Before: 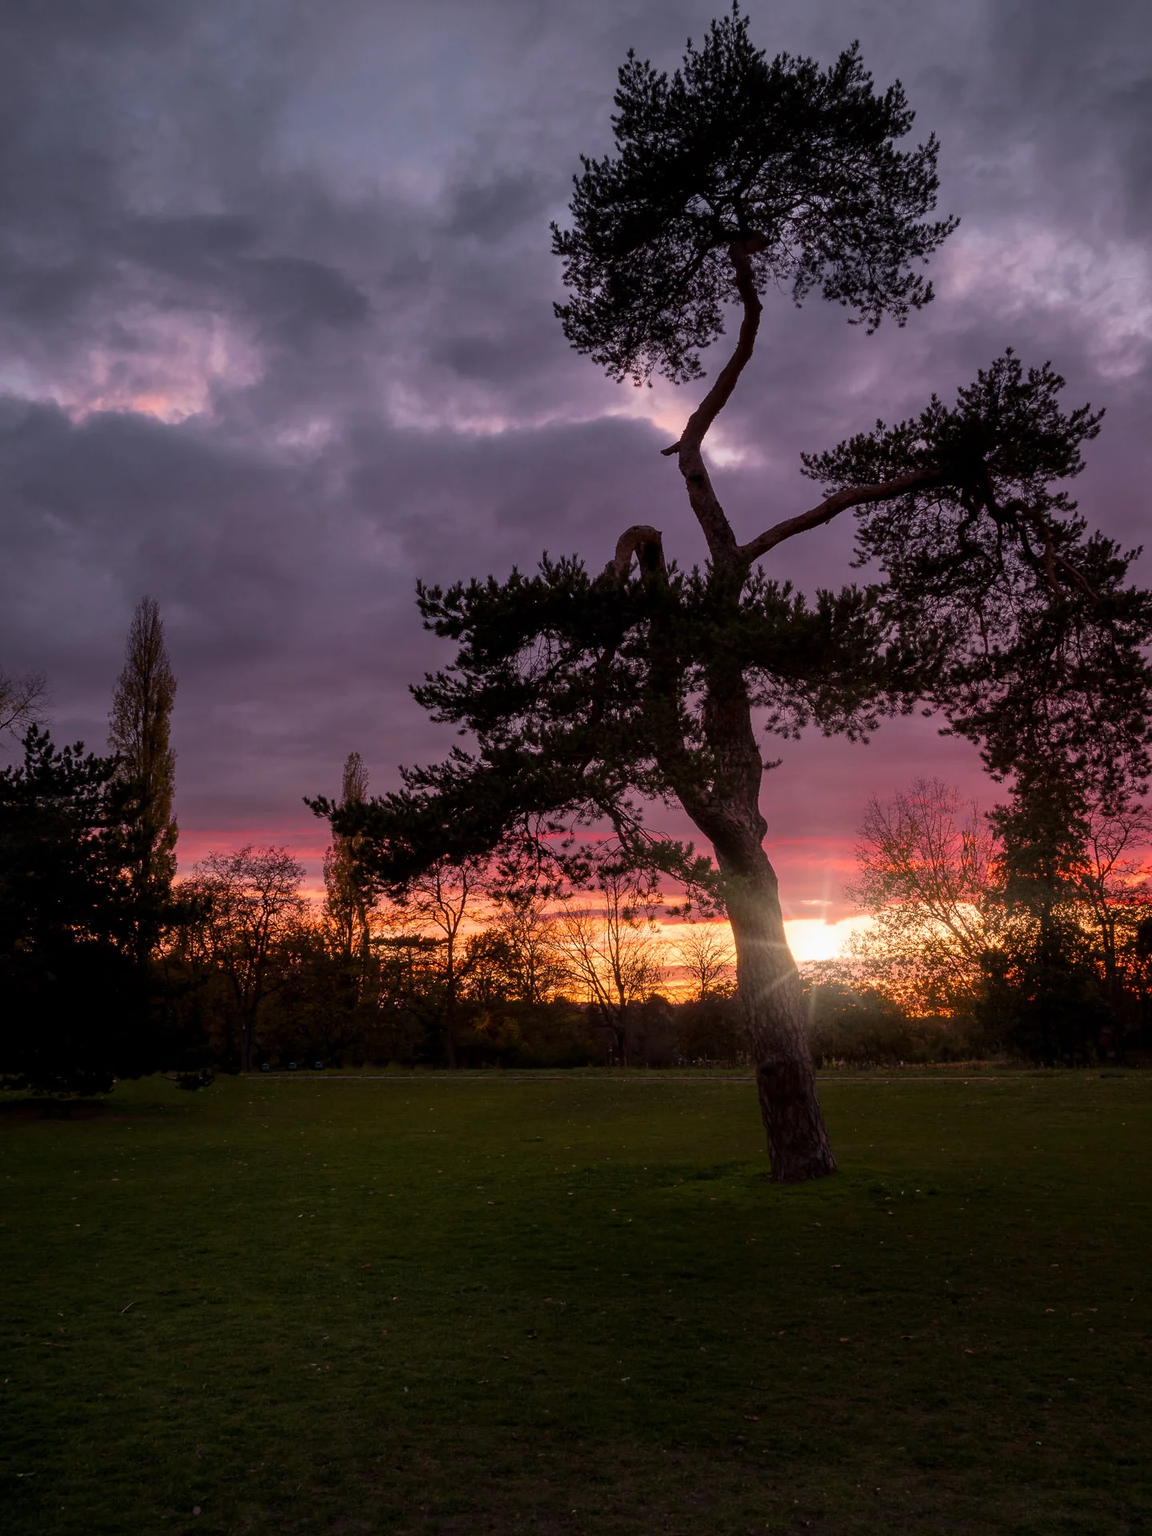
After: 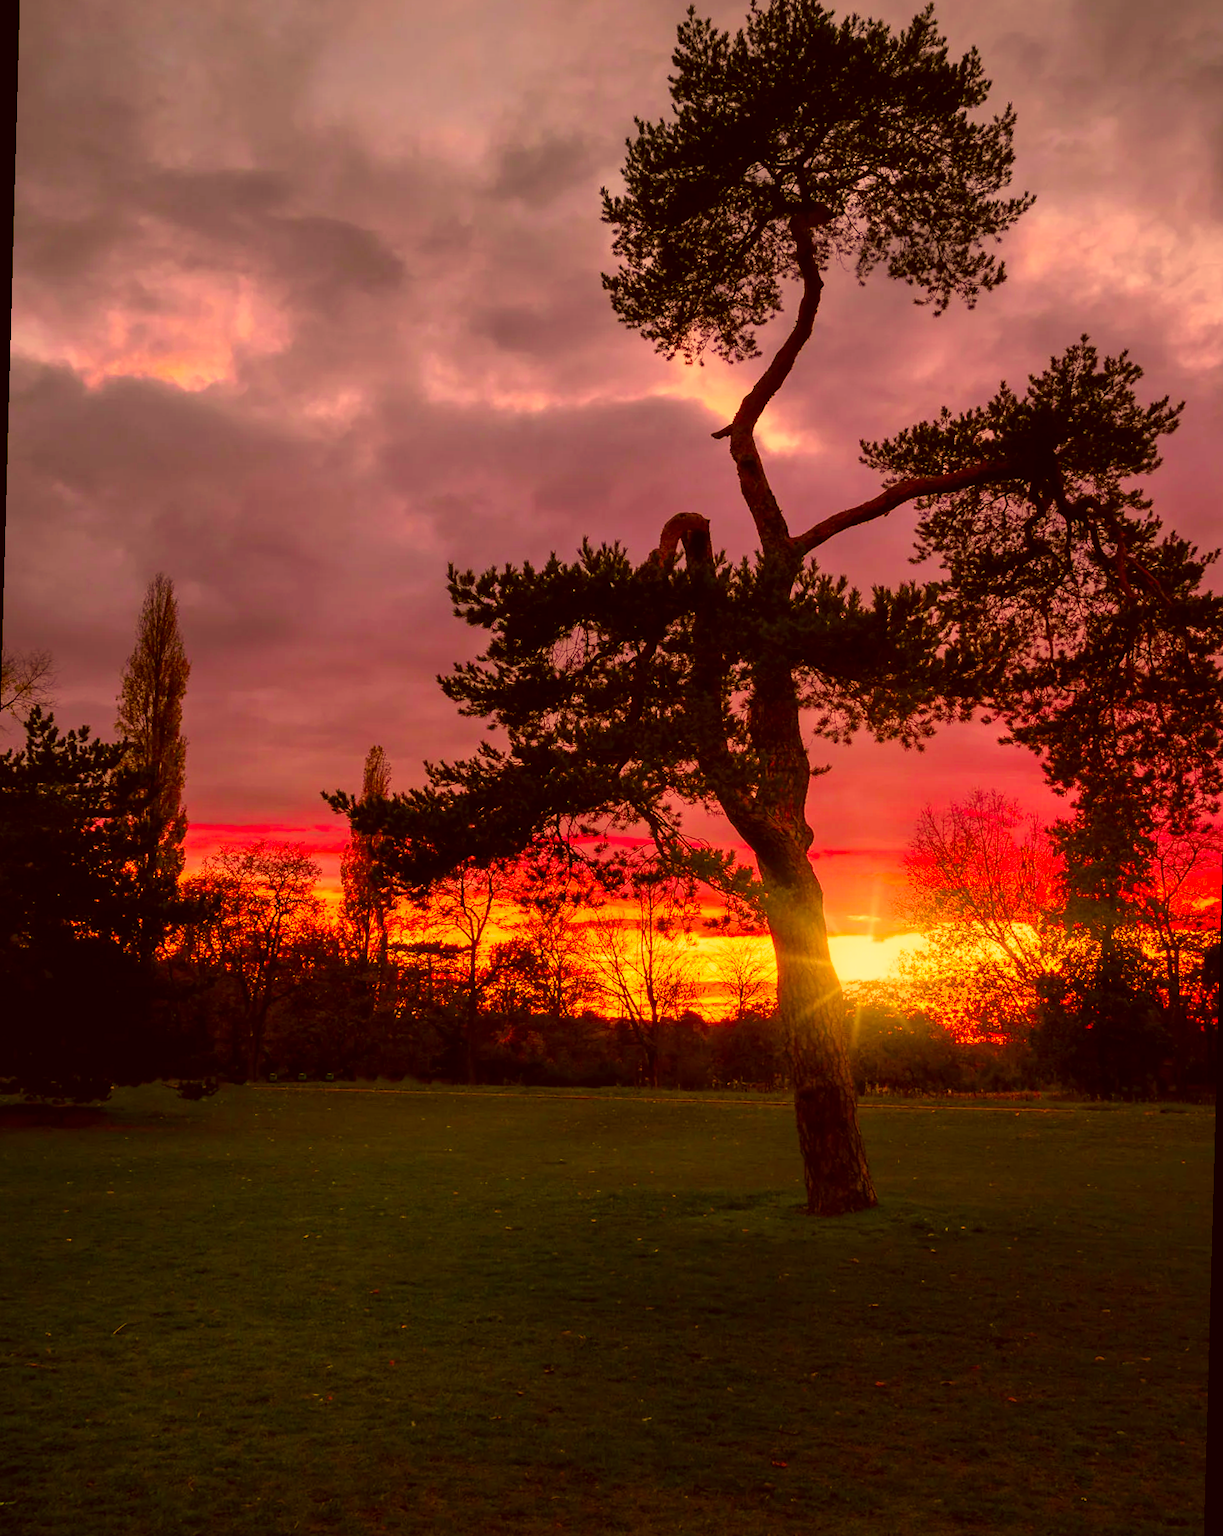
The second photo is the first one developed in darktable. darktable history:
color correction: highlights a* 10.44, highlights b* 30.04, shadows a* 2.73, shadows b* 17.51, saturation 1.72
base curve: curves: ch0 [(0, 0) (0.204, 0.334) (0.55, 0.733) (1, 1)], preserve colors none
rotate and perspective: rotation 1.57°, crop left 0.018, crop right 0.982, crop top 0.039, crop bottom 0.961
